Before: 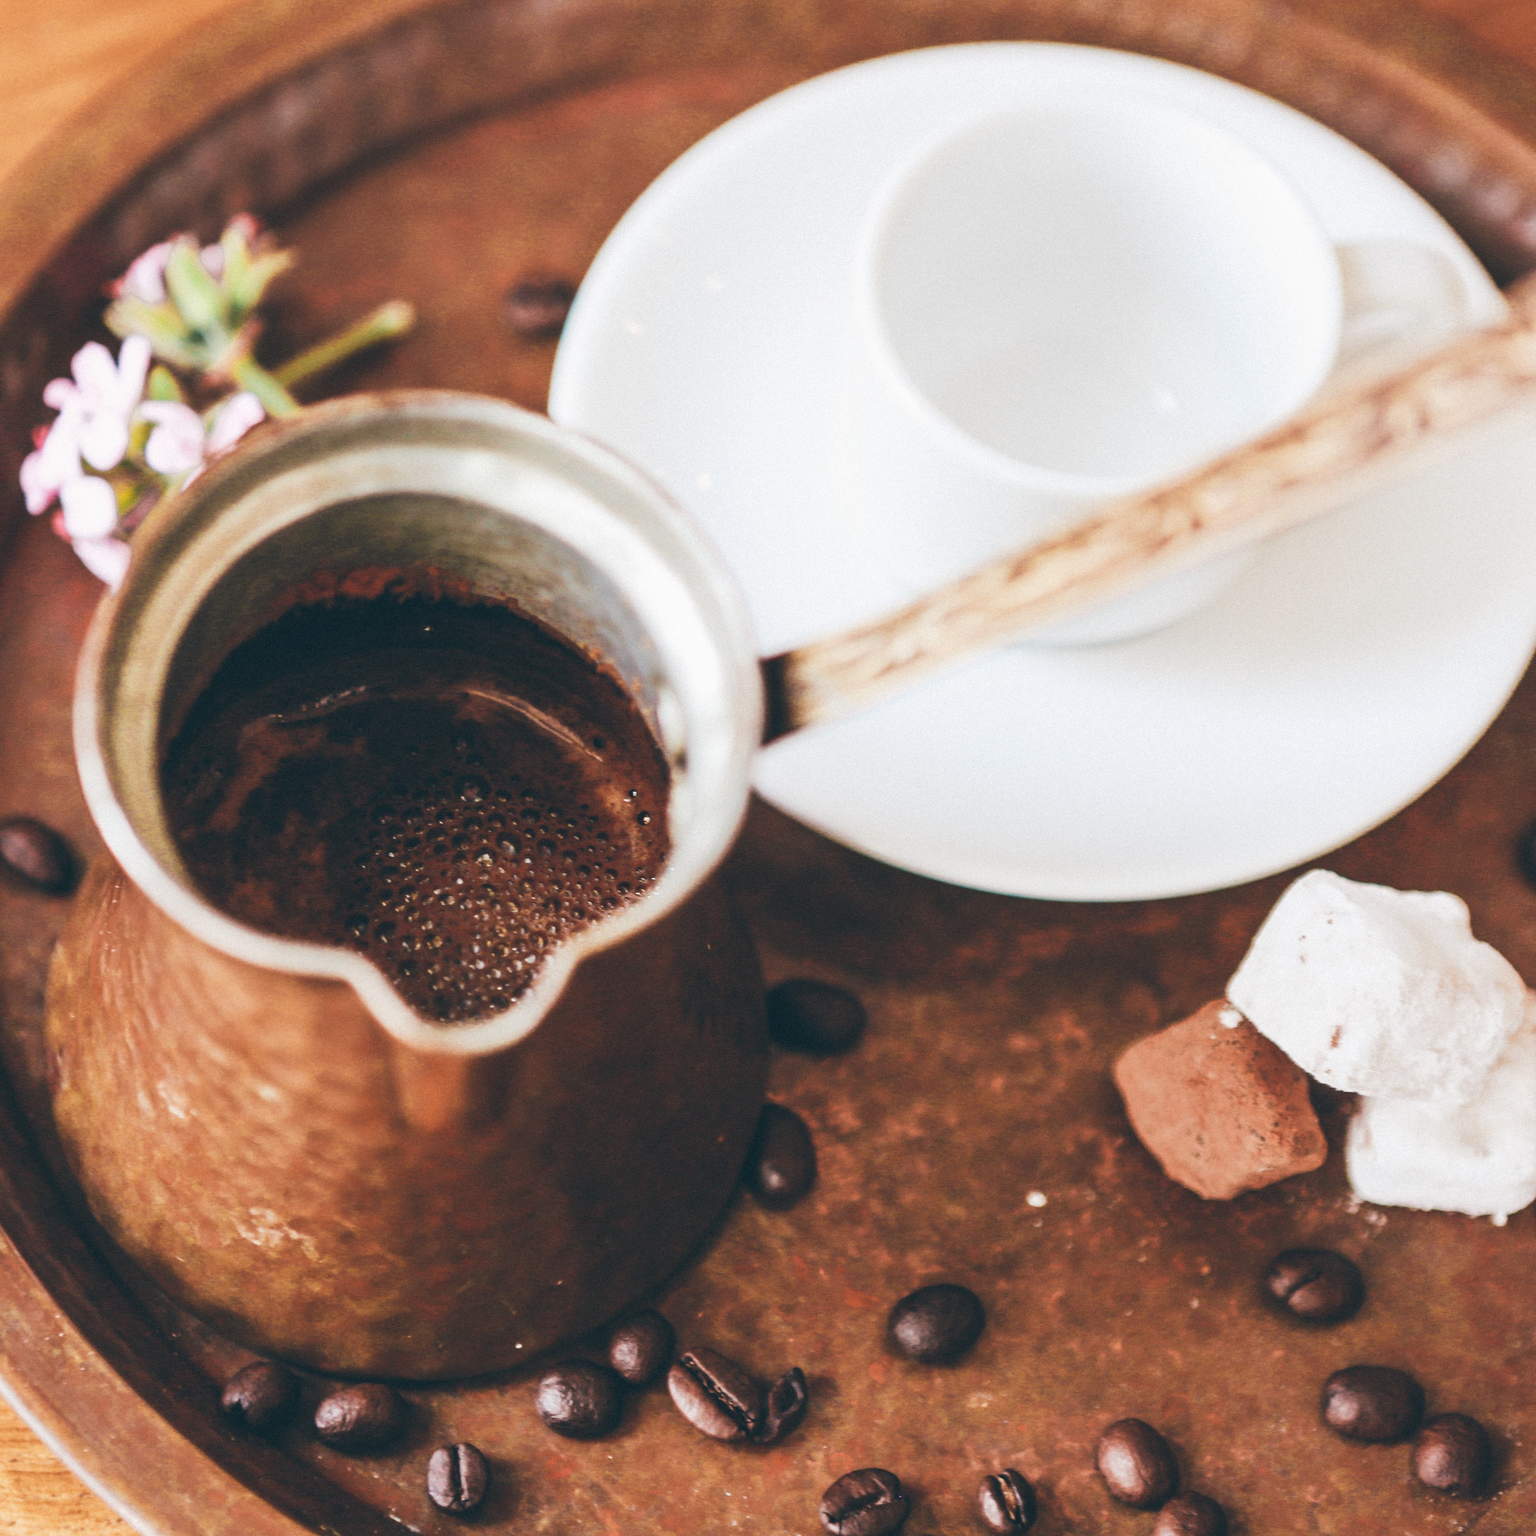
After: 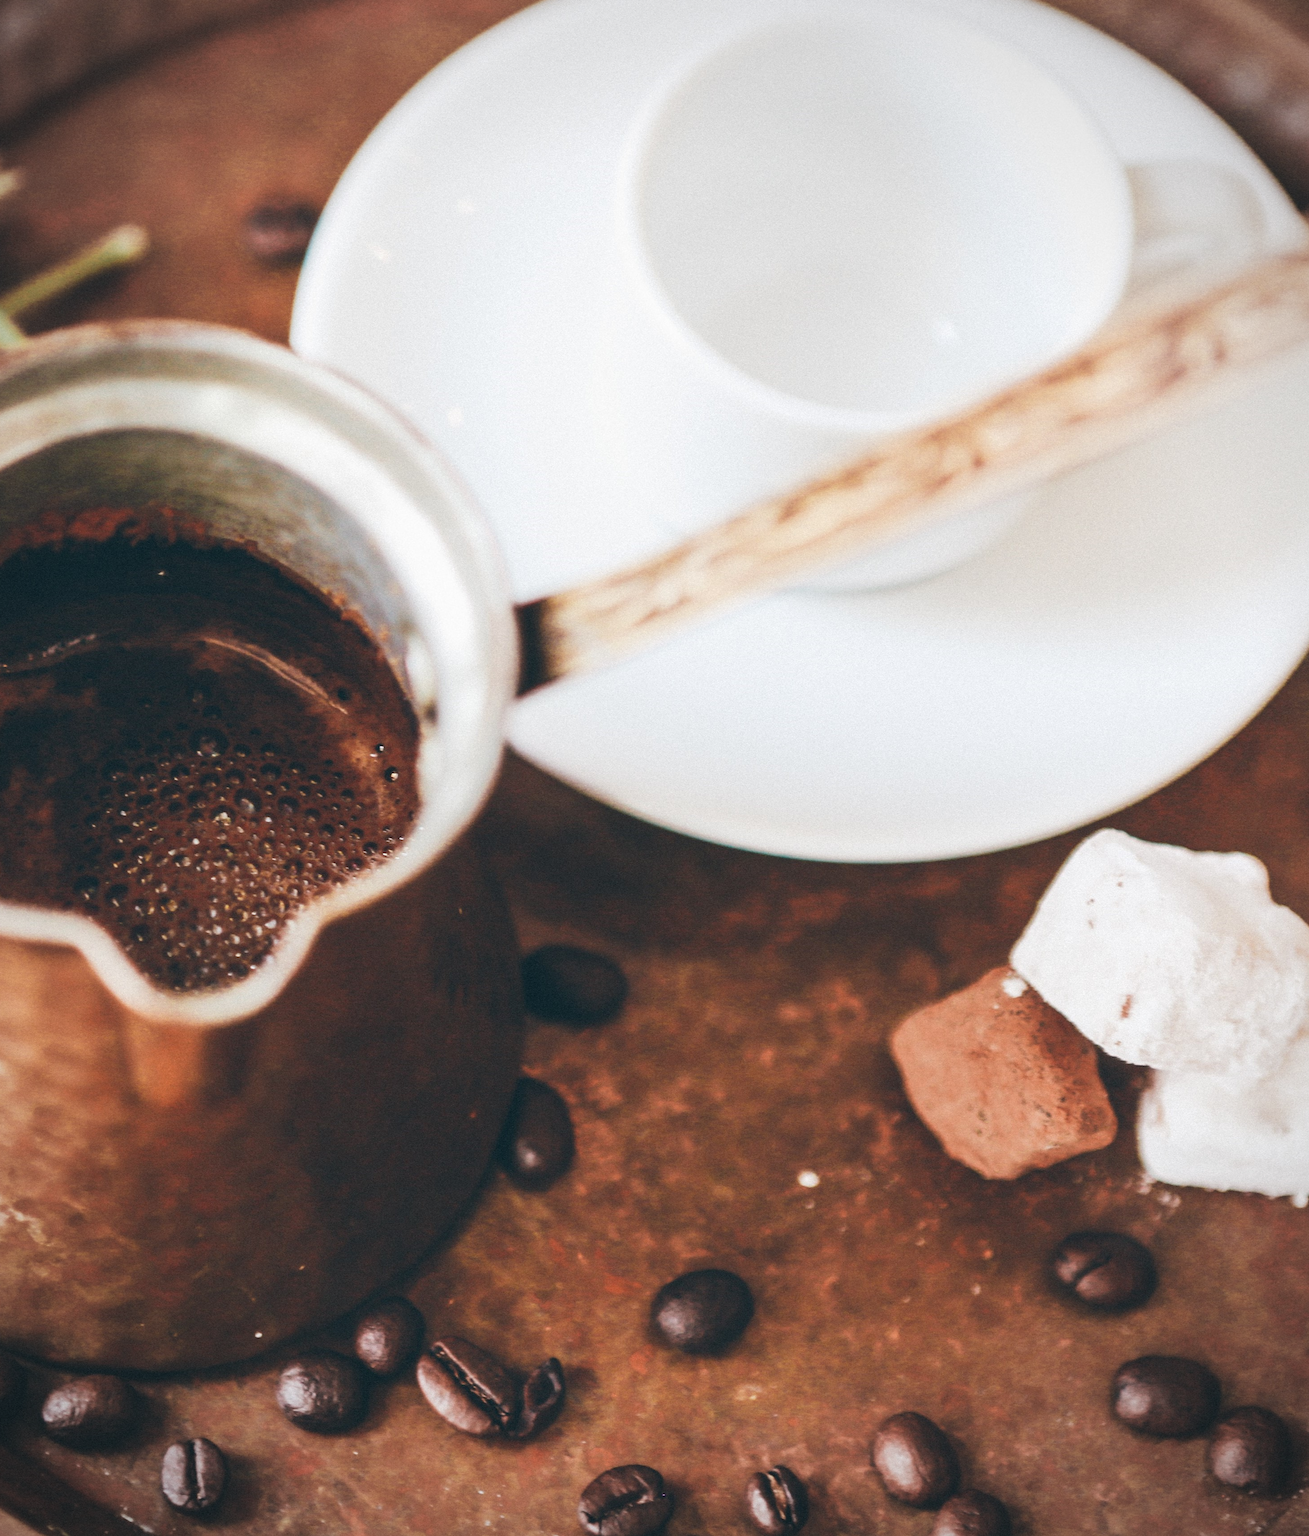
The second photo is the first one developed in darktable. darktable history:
vignetting: fall-off radius 61.03%
crop and rotate: left 17.946%, top 5.82%, right 1.774%
